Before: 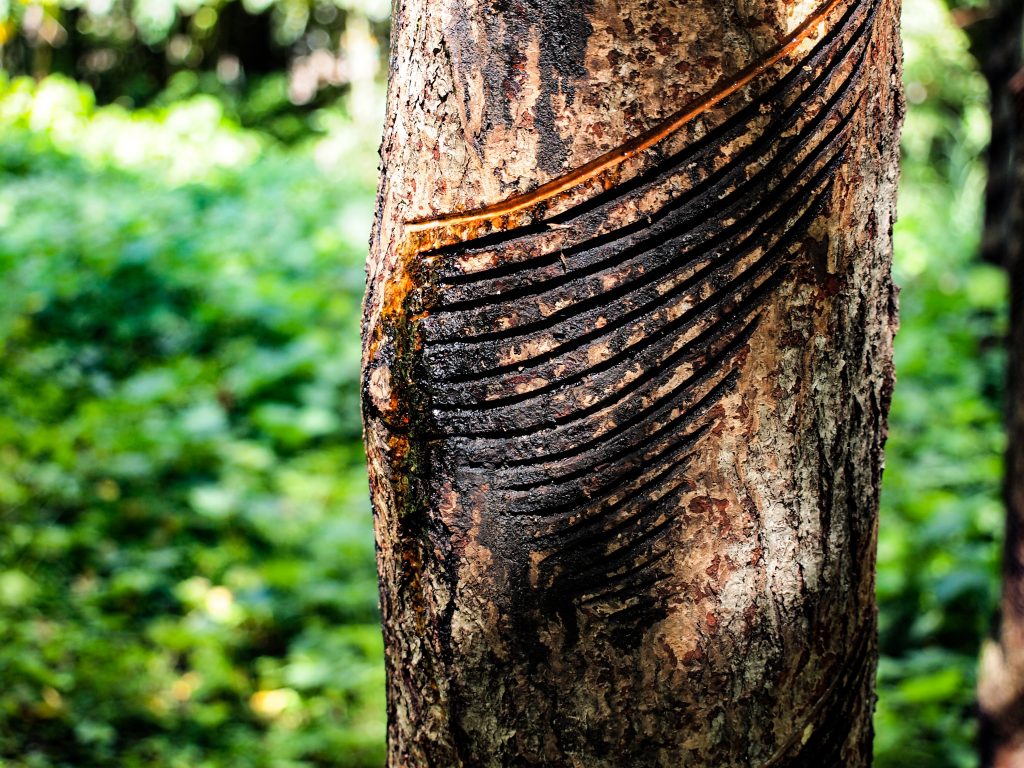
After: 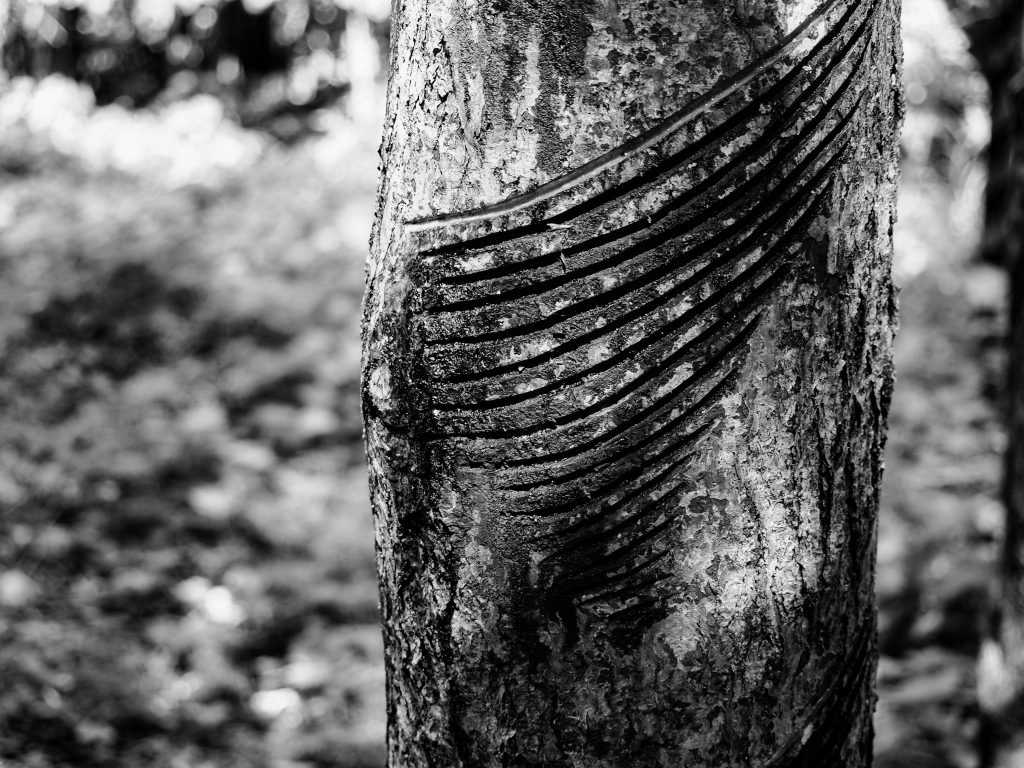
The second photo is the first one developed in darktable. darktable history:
velvia: on, module defaults
monochrome: a -6.99, b 35.61, size 1.4
